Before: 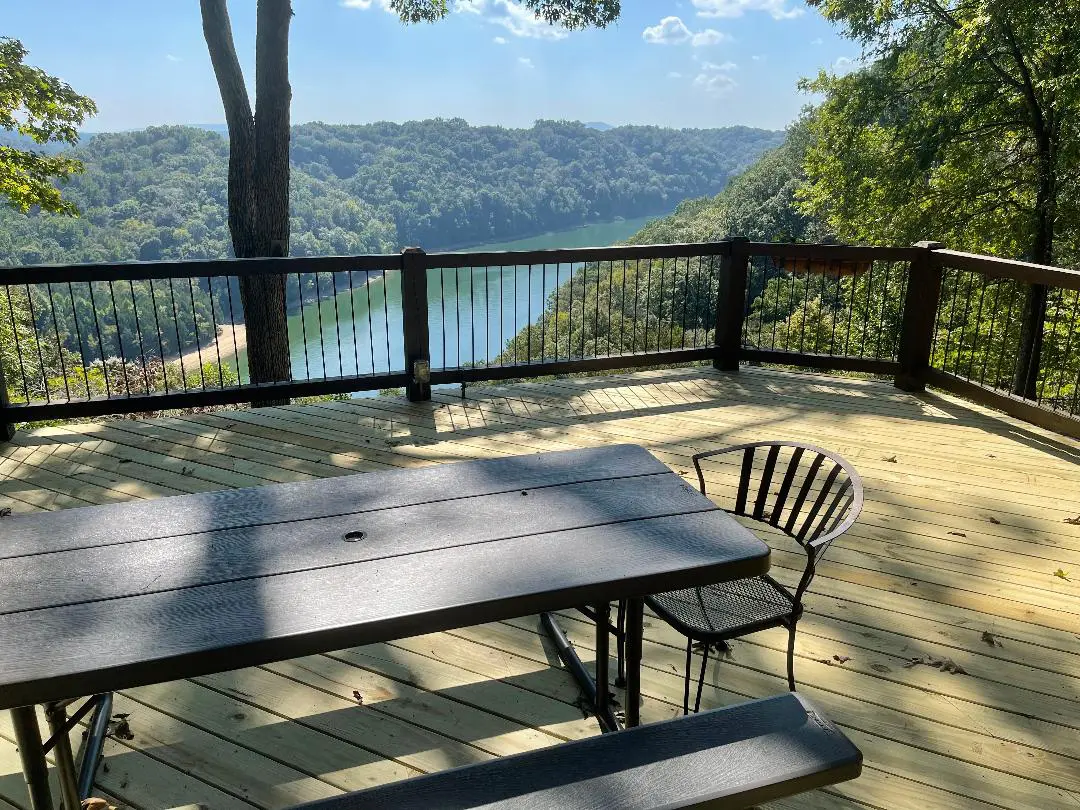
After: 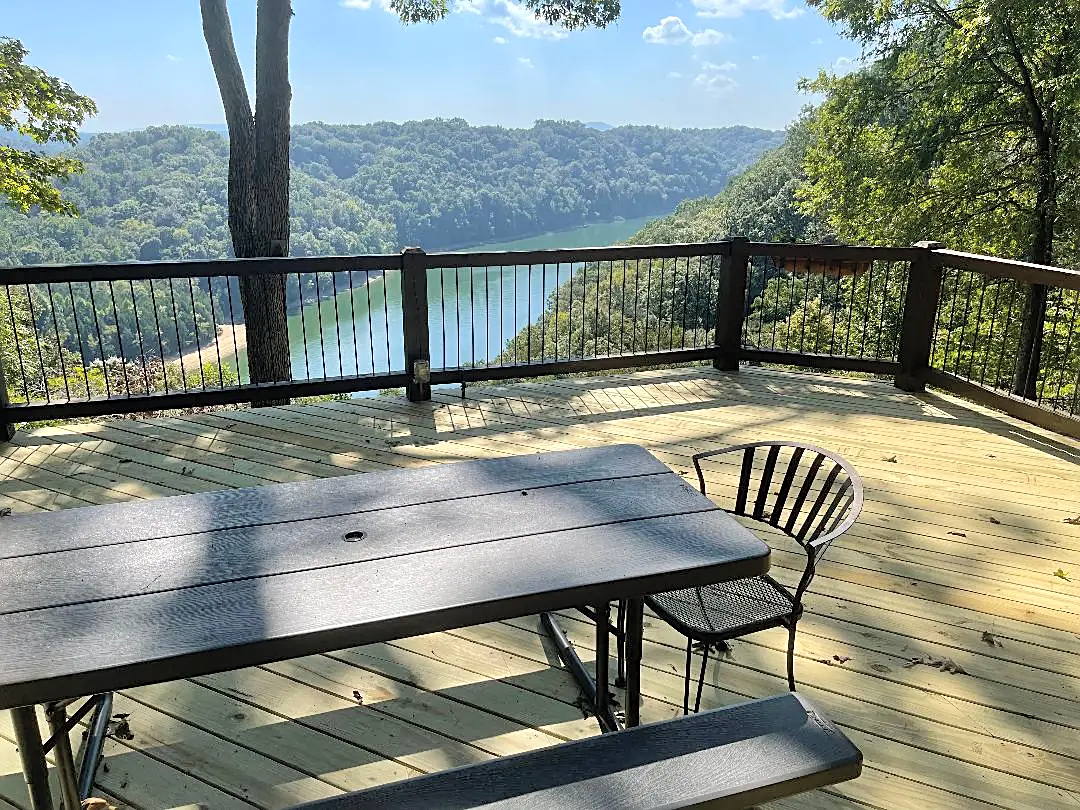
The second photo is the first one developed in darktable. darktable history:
contrast brightness saturation: brightness 0.144
sharpen: on, module defaults
local contrast: mode bilateral grid, contrast 10, coarseness 25, detail 115%, midtone range 0.2
